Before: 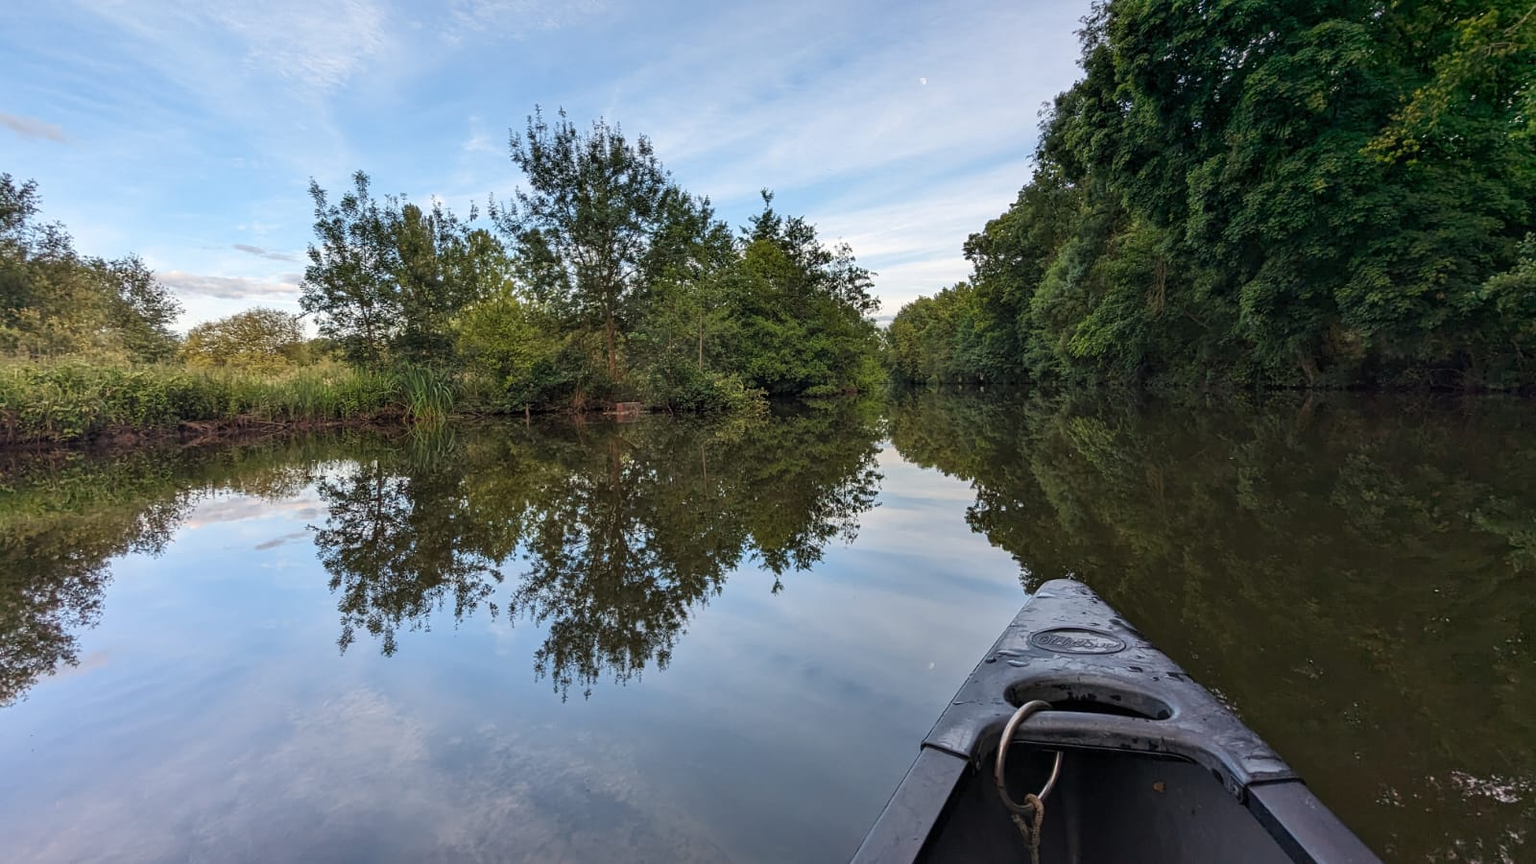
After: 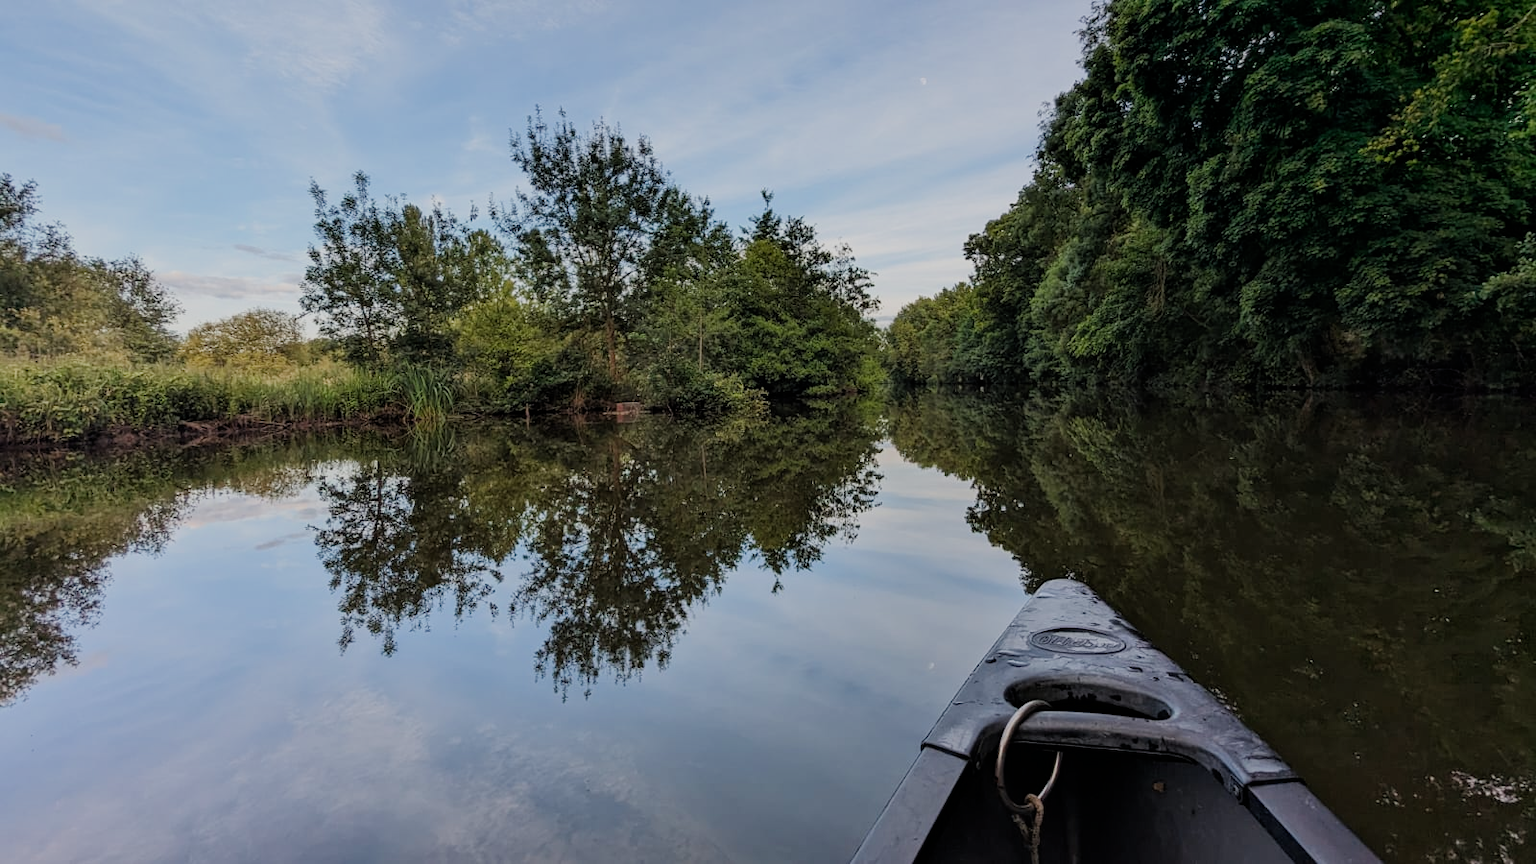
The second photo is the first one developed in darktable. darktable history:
filmic rgb: black relative exposure -7.28 EV, white relative exposure 5.08 EV, hardness 3.2
